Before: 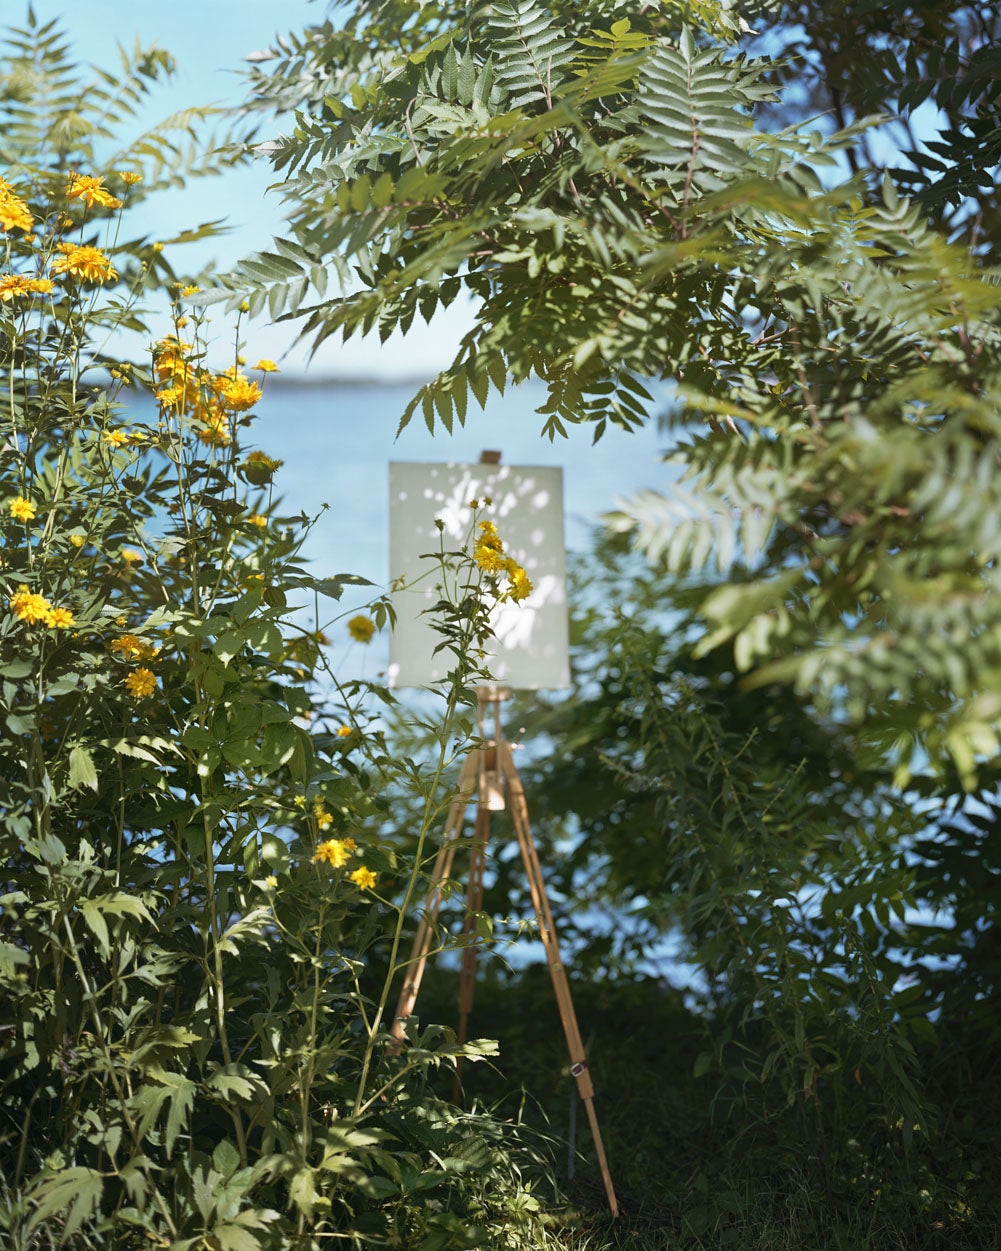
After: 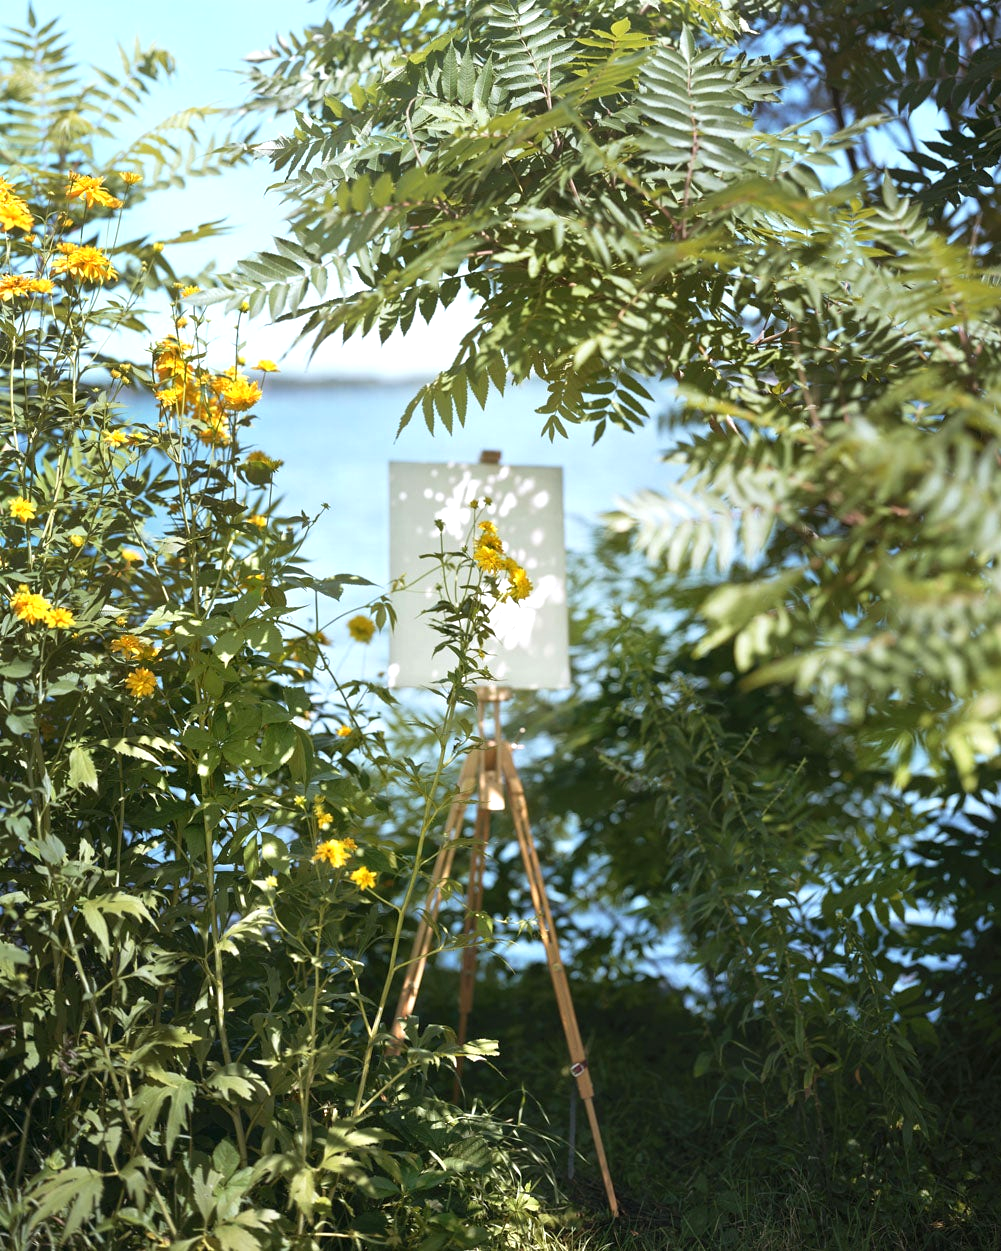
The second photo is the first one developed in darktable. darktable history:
color zones: mix -62.47%
exposure: black level correction 0.001, exposure 0.5 EV, compensate exposure bias true, compensate highlight preservation false
